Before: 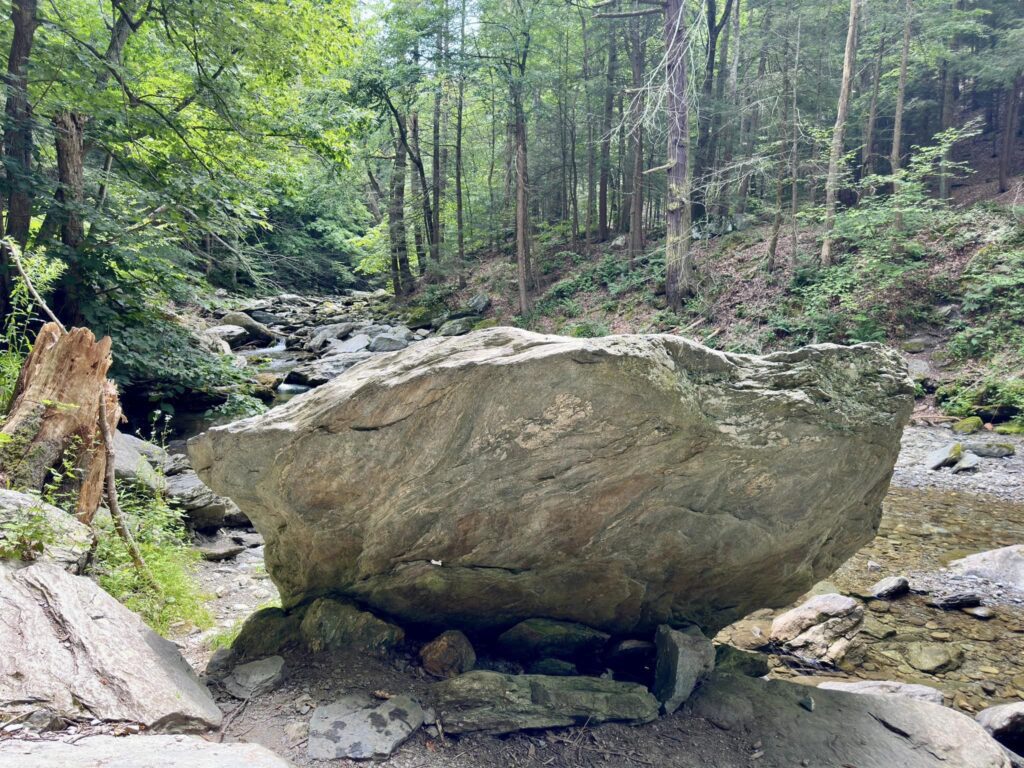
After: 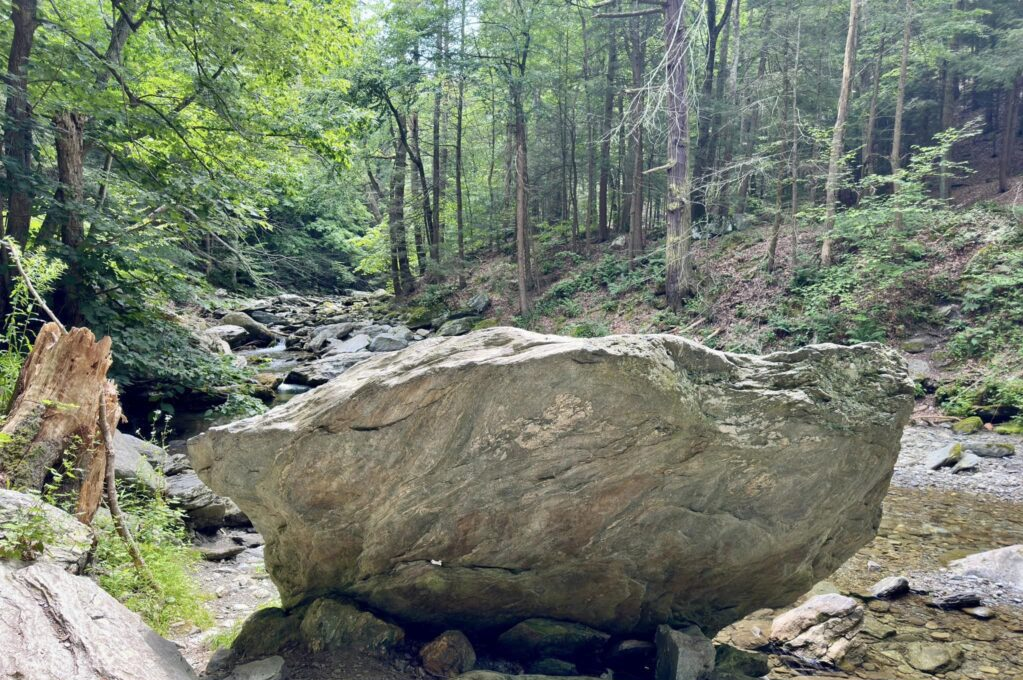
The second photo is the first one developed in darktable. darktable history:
crop and rotate: top 0%, bottom 11.39%
